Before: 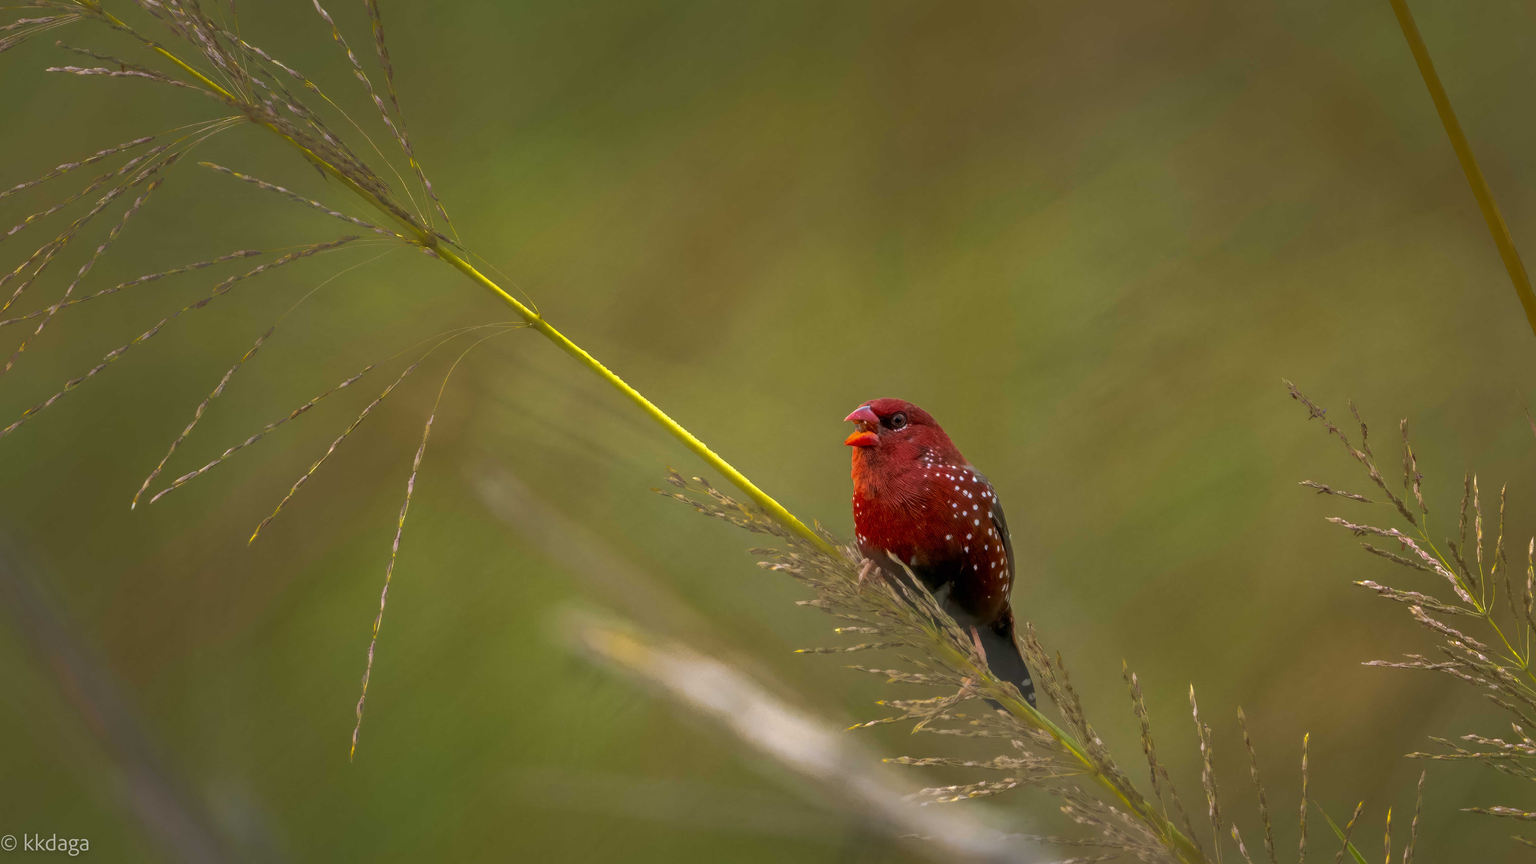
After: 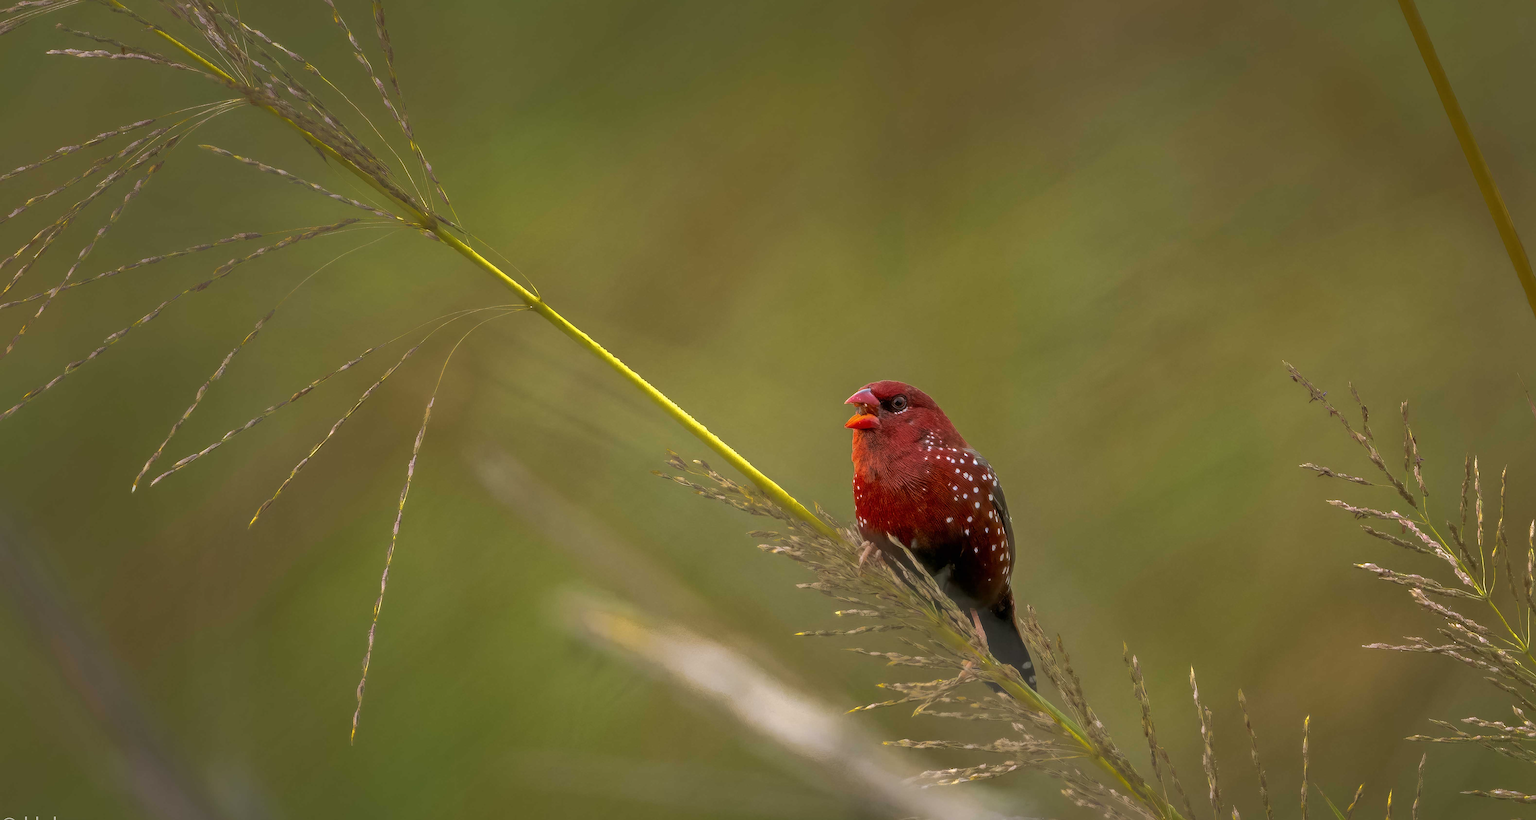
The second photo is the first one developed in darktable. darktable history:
shadows and highlights: shadows 0.682, highlights 42
haze removal: strength -0.086, distance 0.353, compatibility mode true, adaptive false
sharpen: on, module defaults
crop and rotate: top 2.052%, bottom 3.051%
